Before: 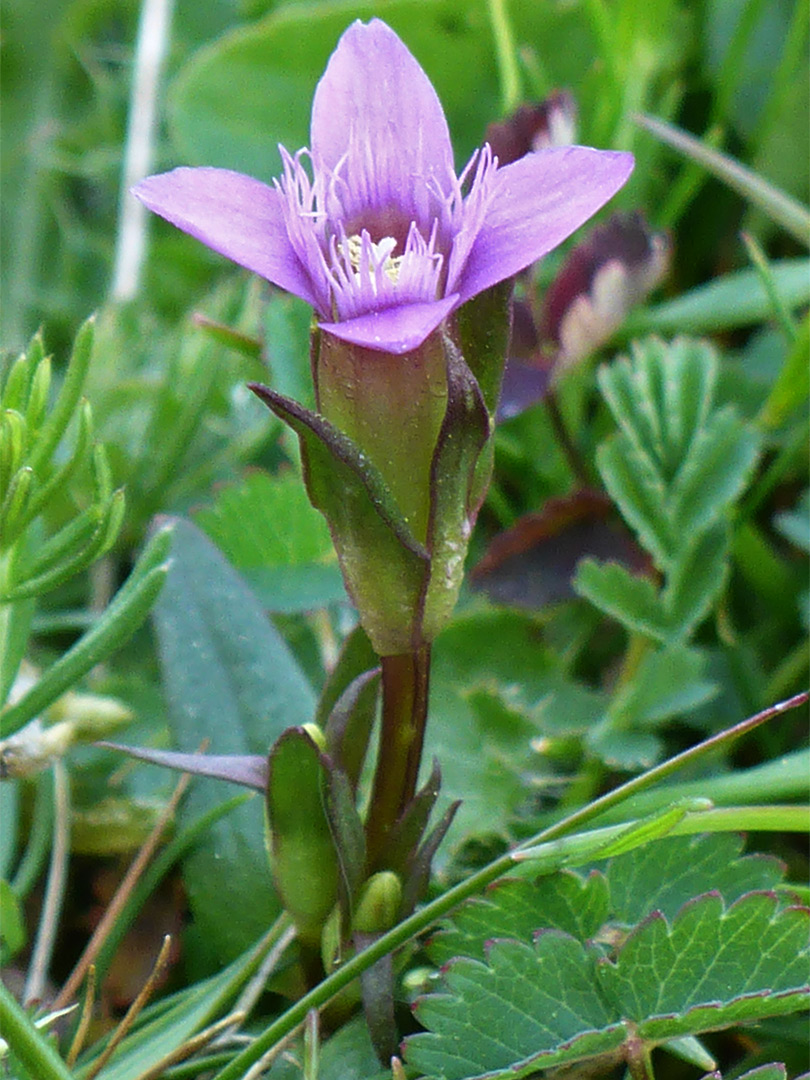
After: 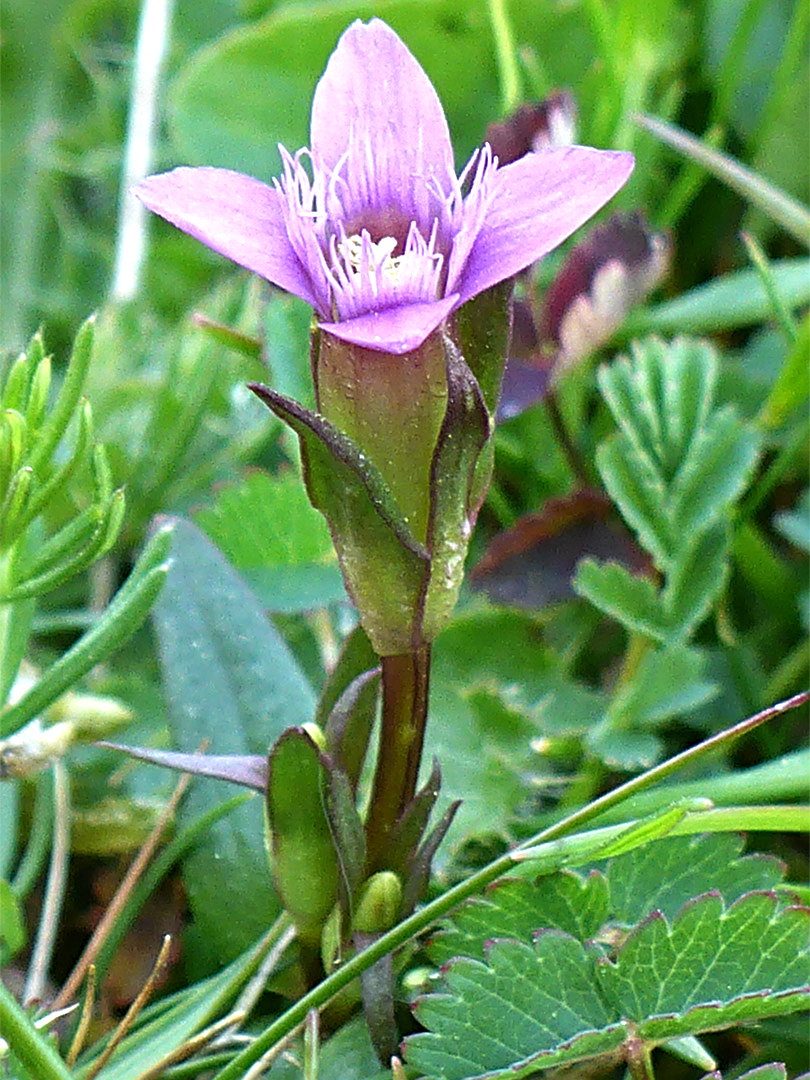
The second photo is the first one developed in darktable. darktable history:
exposure: black level correction 0.001, exposure 0.499 EV, compensate highlight preservation false
sharpen: radius 3.965
